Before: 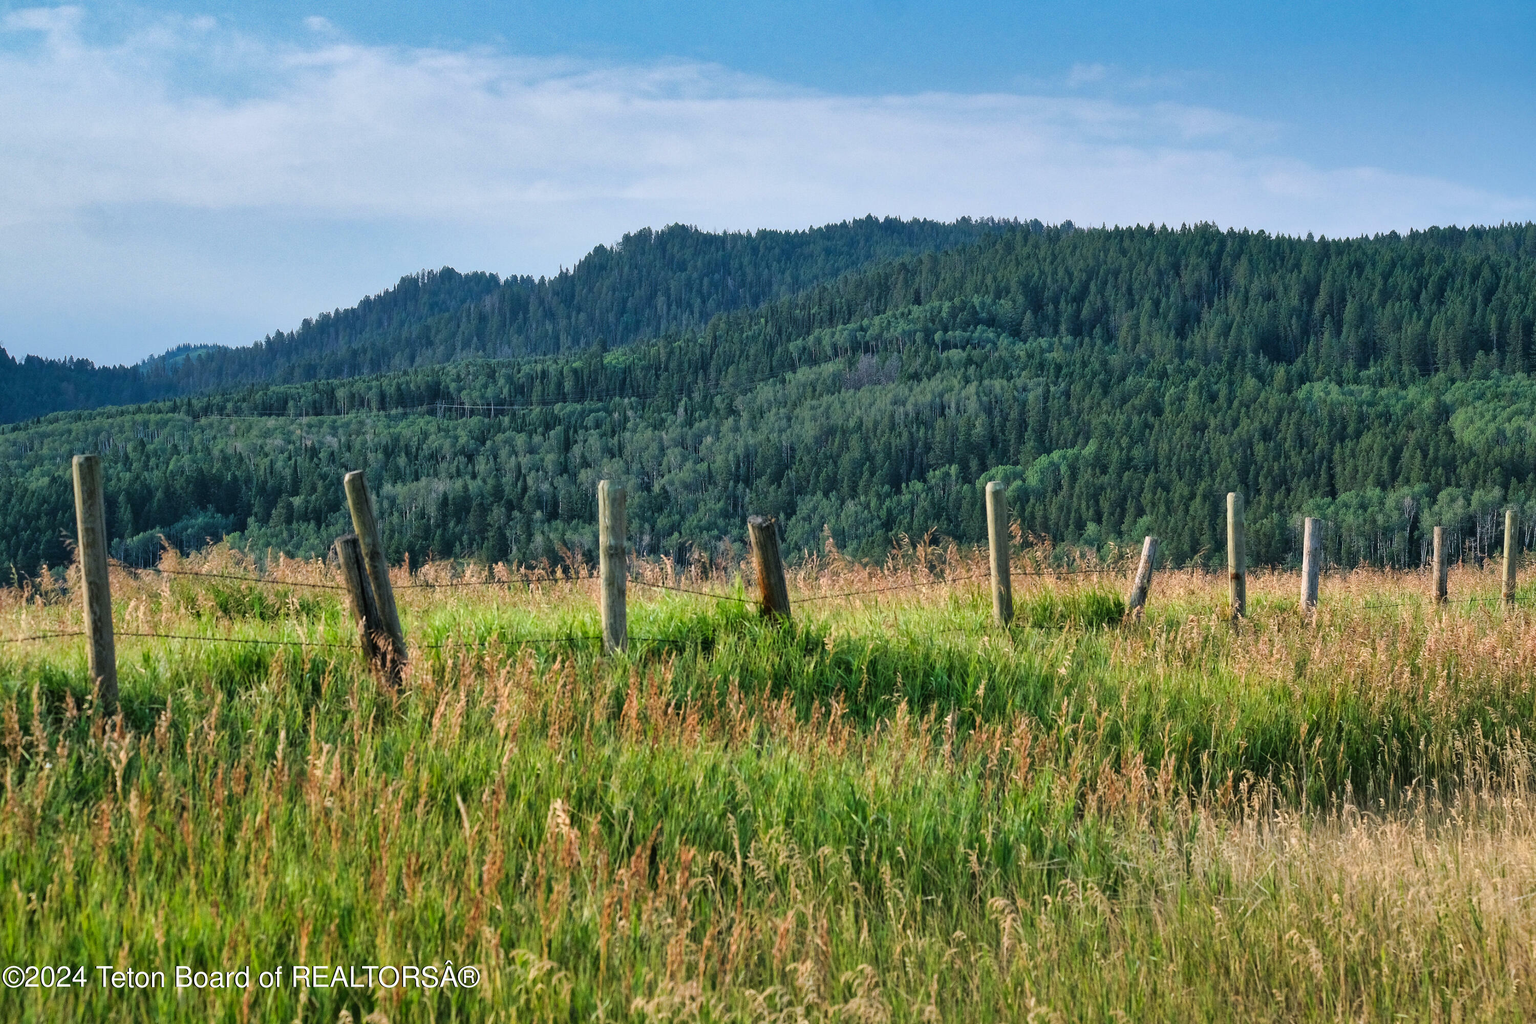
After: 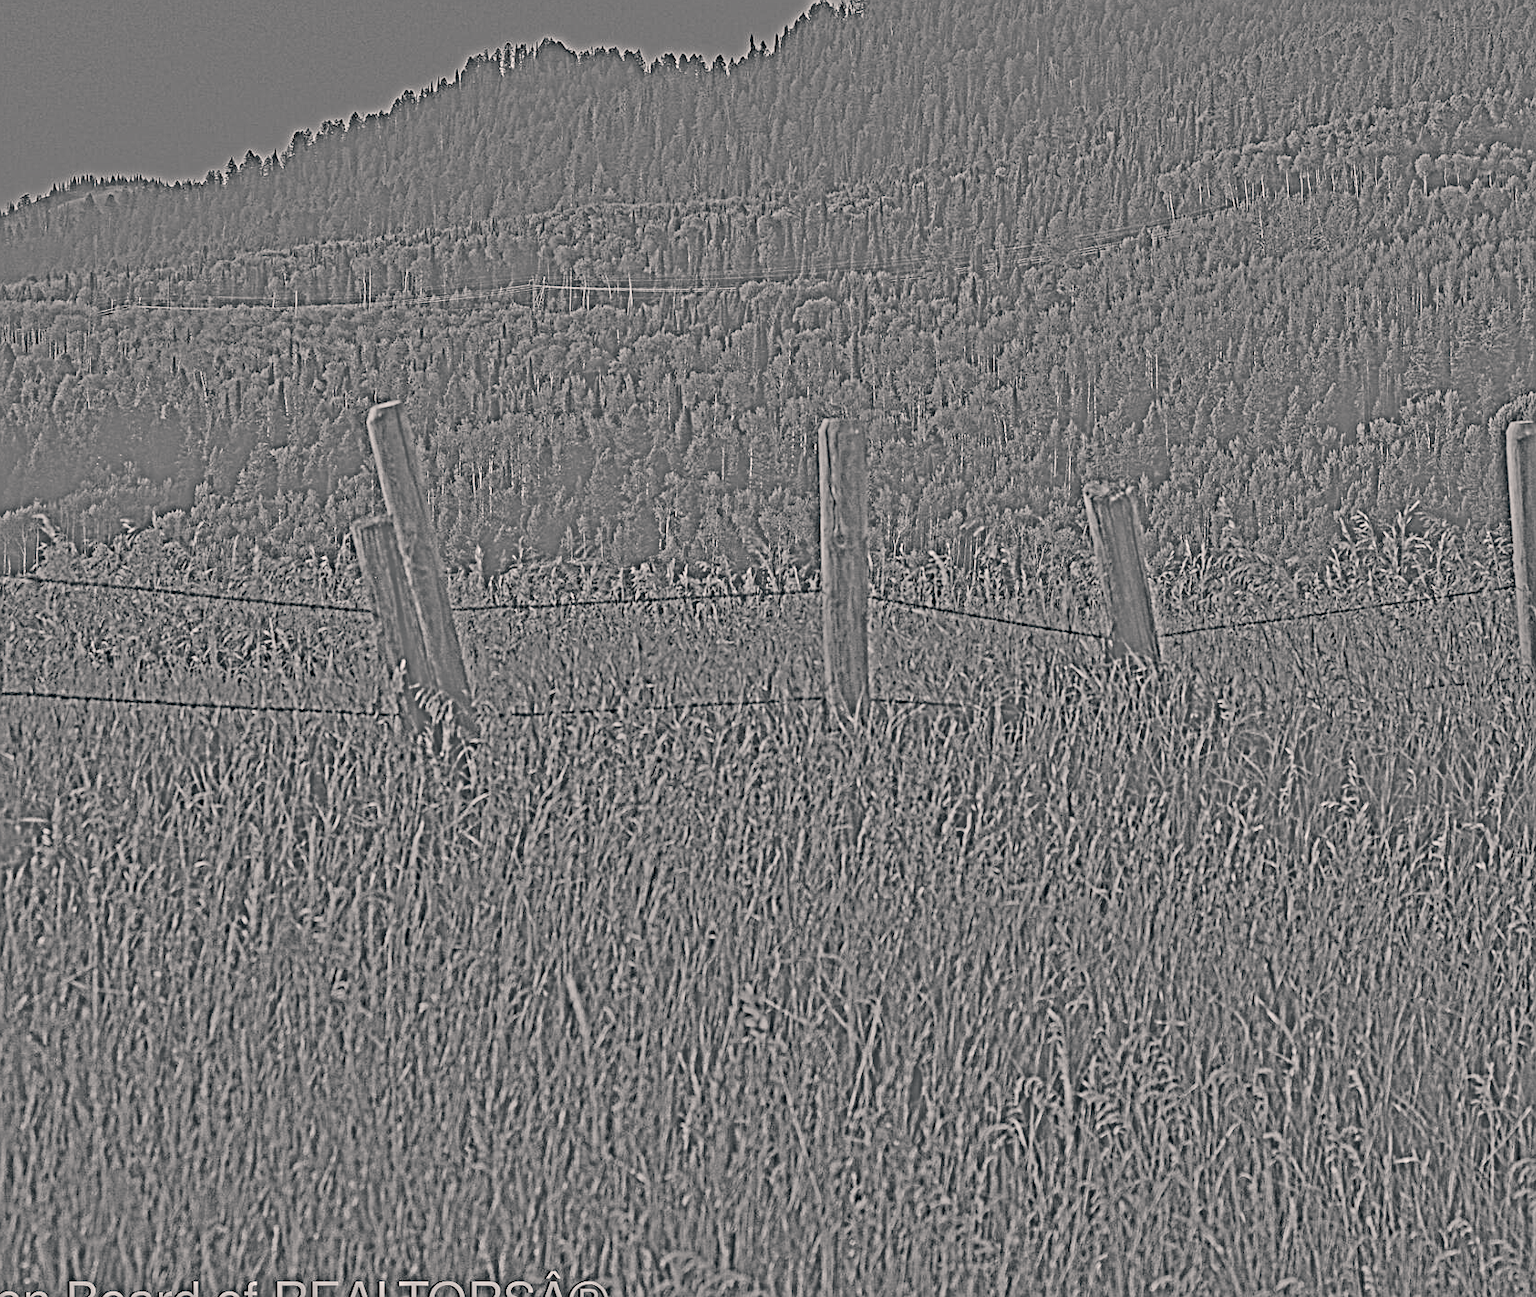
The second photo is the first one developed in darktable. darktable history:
local contrast: mode bilateral grid, contrast 20, coarseness 3, detail 300%, midtone range 0.2
crop: left 8.966%, top 23.852%, right 34.699%, bottom 4.703%
filmic rgb: black relative exposure -2.85 EV, white relative exposure 4.56 EV, hardness 1.77, contrast 1.25, preserve chrominance no, color science v5 (2021)
highpass: sharpness 25.84%, contrast boost 14.94%
color correction: highlights a* 5.38, highlights b* 5.3, shadows a* -4.26, shadows b* -5.11
exposure: black level correction -0.015, exposure -0.125 EV, compensate highlight preservation false
vibrance: vibrance 0%
white balance: emerald 1
